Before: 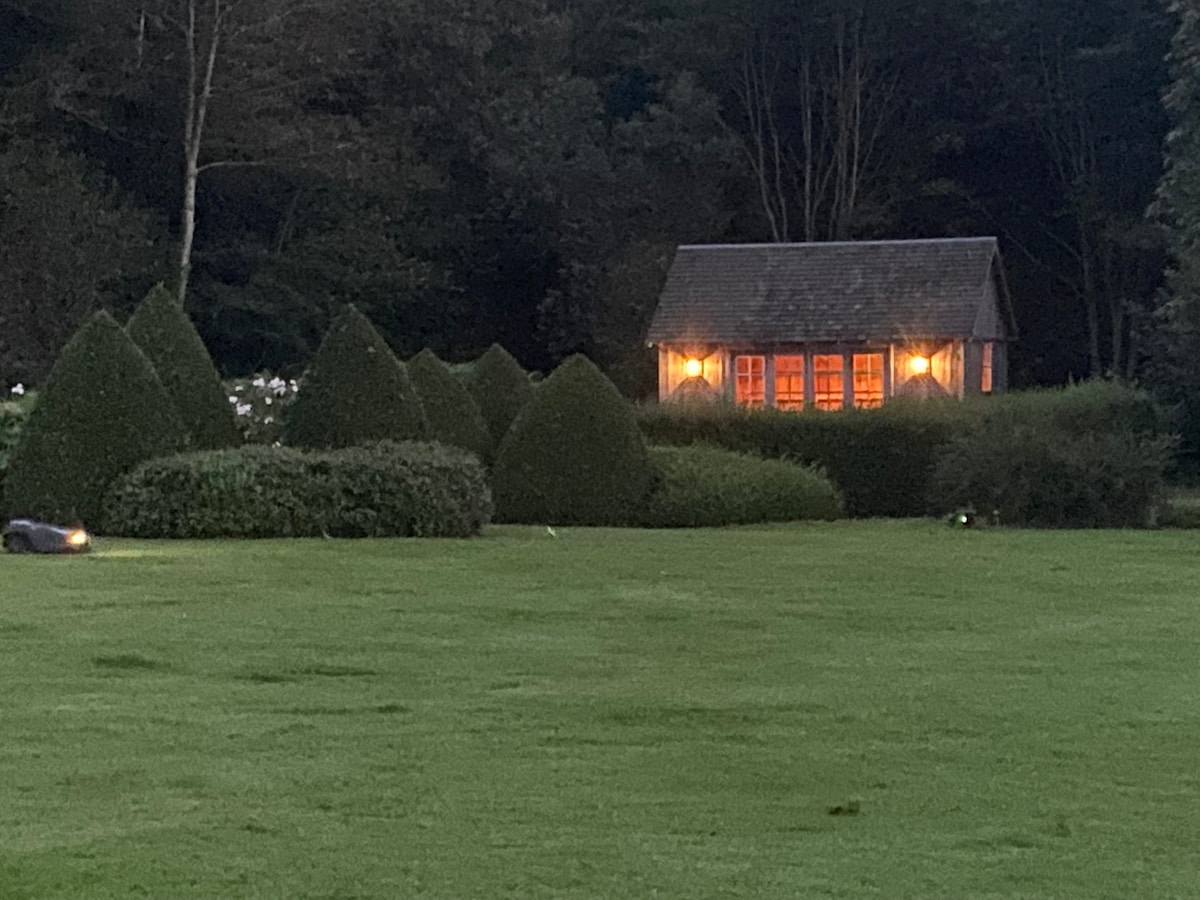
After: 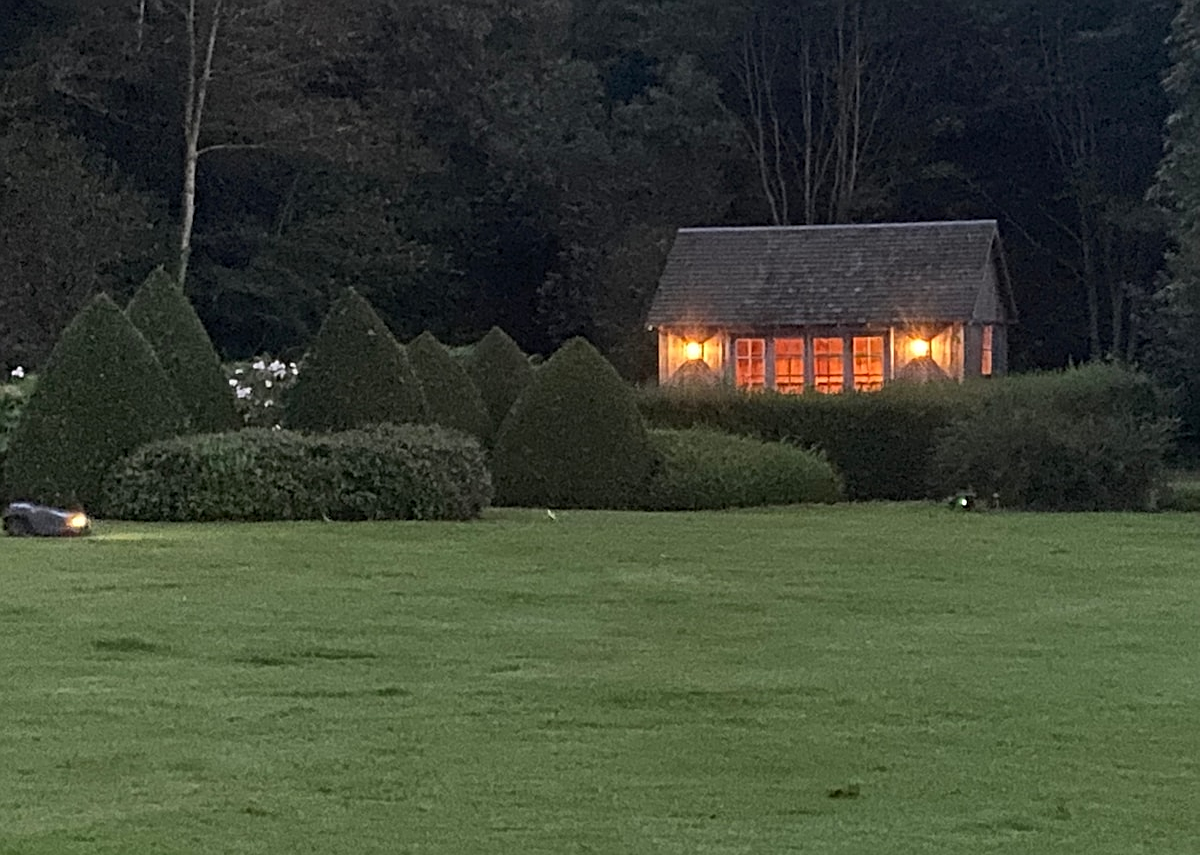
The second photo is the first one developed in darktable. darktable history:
crop and rotate: top 1.907%, bottom 3.03%
sharpen: on, module defaults
